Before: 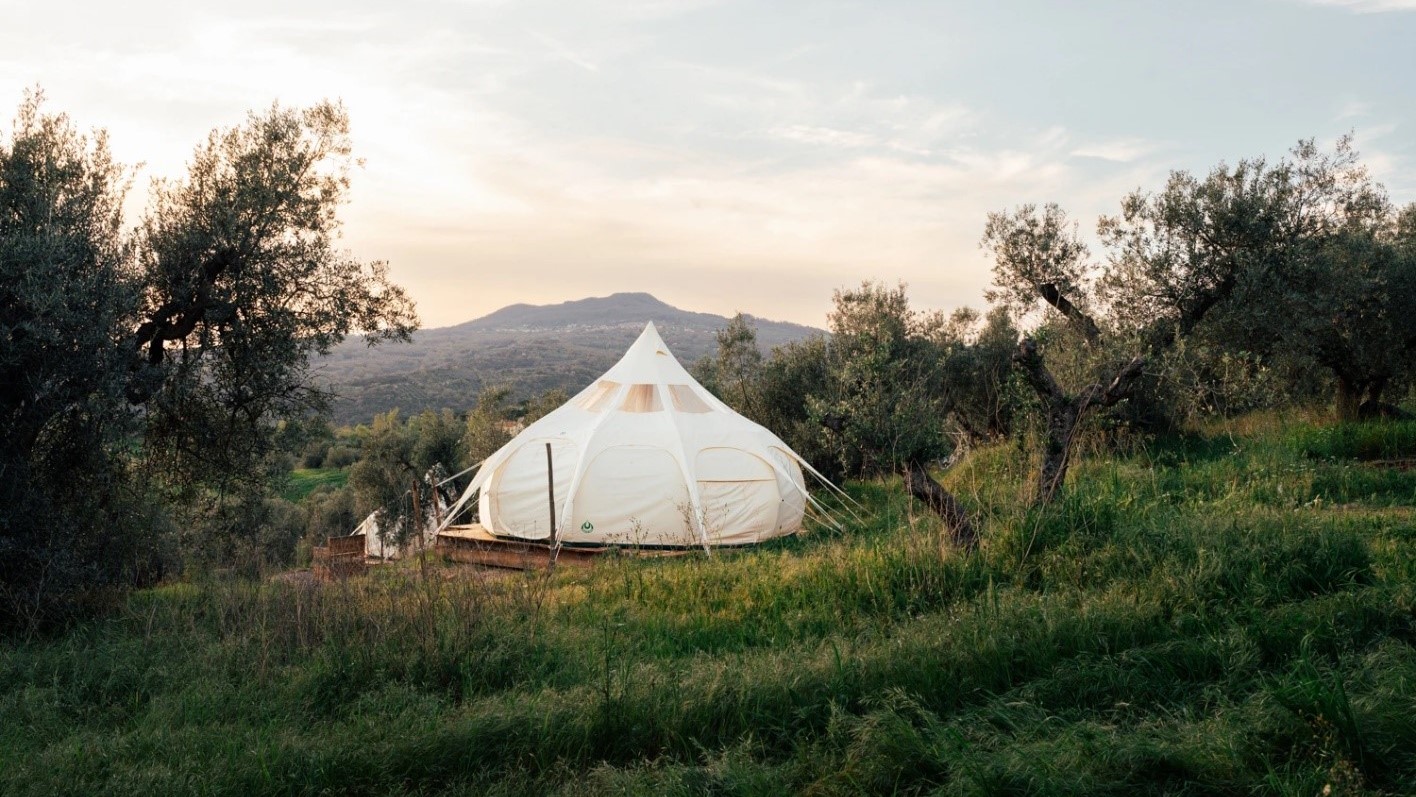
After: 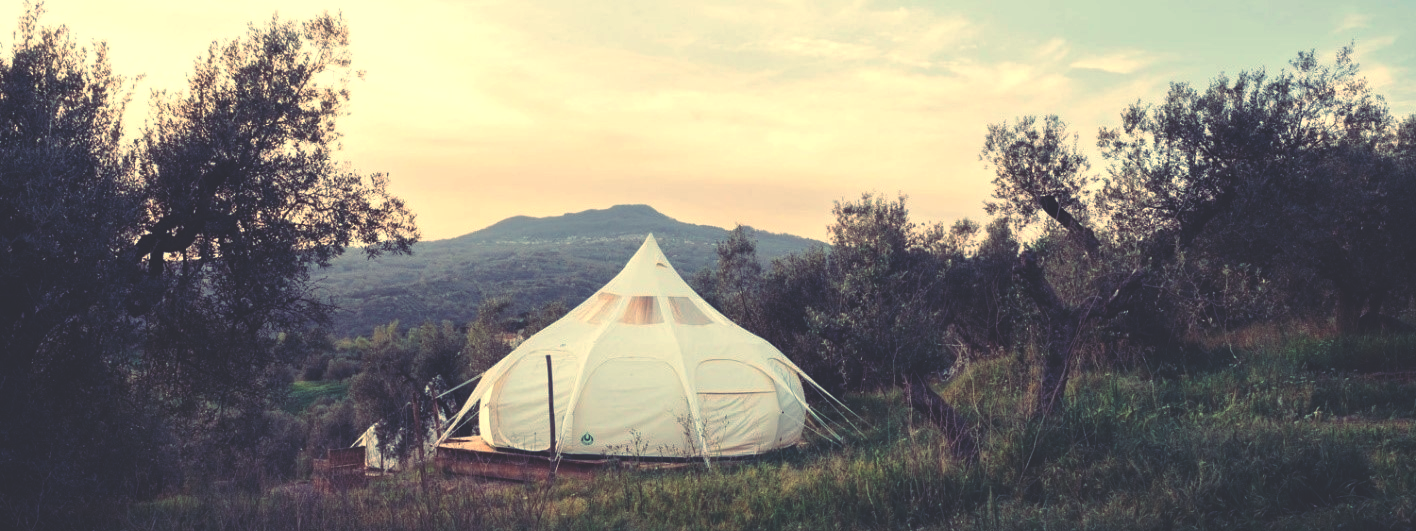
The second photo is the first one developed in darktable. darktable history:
rgb curve: curves: ch0 [(0, 0.186) (0.314, 0.284) (0.576, 0.466) (0.805, 0.691) (0.936, 0.886)]; ch1 [(0, 0.186) (0.314, 0.284) (0.581, 0.534) (0.771, 0.746) (0.936, 0.958)]; ch2 [(0, 0.216) (0.275, 0.39) (1, 1)], mode RGB, independent channels, compensate middle gray true, preserve colors none
crop: top 11.166%, bottom 22.168%
white balance: red 1.138, green 0.996, blue 0.812
